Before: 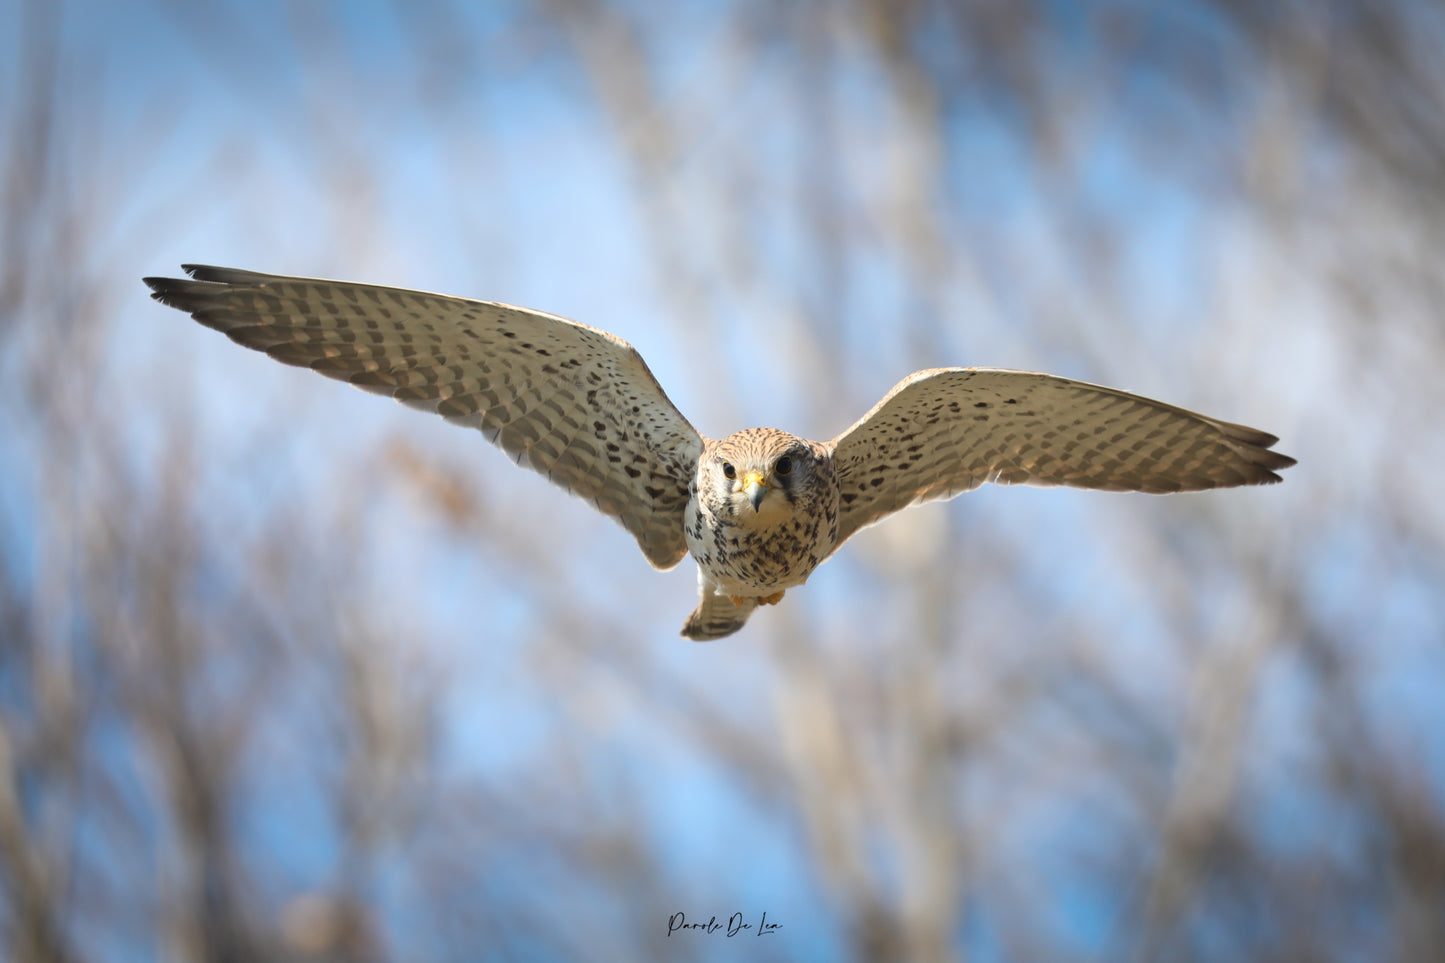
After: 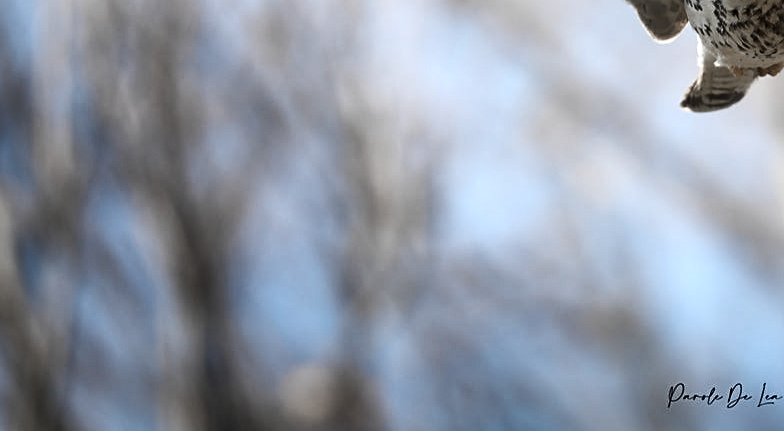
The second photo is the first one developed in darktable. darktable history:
exposure: exposure 0.135 EV, compensate exposure bias true, compensate highlight preservation false
crop and rotate: top 55.025%, right 45.739%, bottom 0.135%
local contrast: mode bilateral grid, contrast 20, coarseness 50, detail 144%, midtone range 0.2
contrast brightness saturation: contrast 0.191, brightness -0.107, saturation 0.211
color zones: curves: ch1 [(0.238, 0.163) (0.476, 0.2) (0.733, 0.322) (0.848, 0.134)]
sharpen: on, module defaults
color balance rgb: highlights gain › chroma 0.1%, highlights gain › hue 330.2°, perceptual saturation grading › global saturation -2.274%, perceptual saturation grading › highlights -7.651%, perceptual saturation grading › mid-tones 8.359%, perceptual saturation grading › shadows 3.052%, global vibrance 2.904%
tone equalizer: mask exposure compensation -0.485 EV
